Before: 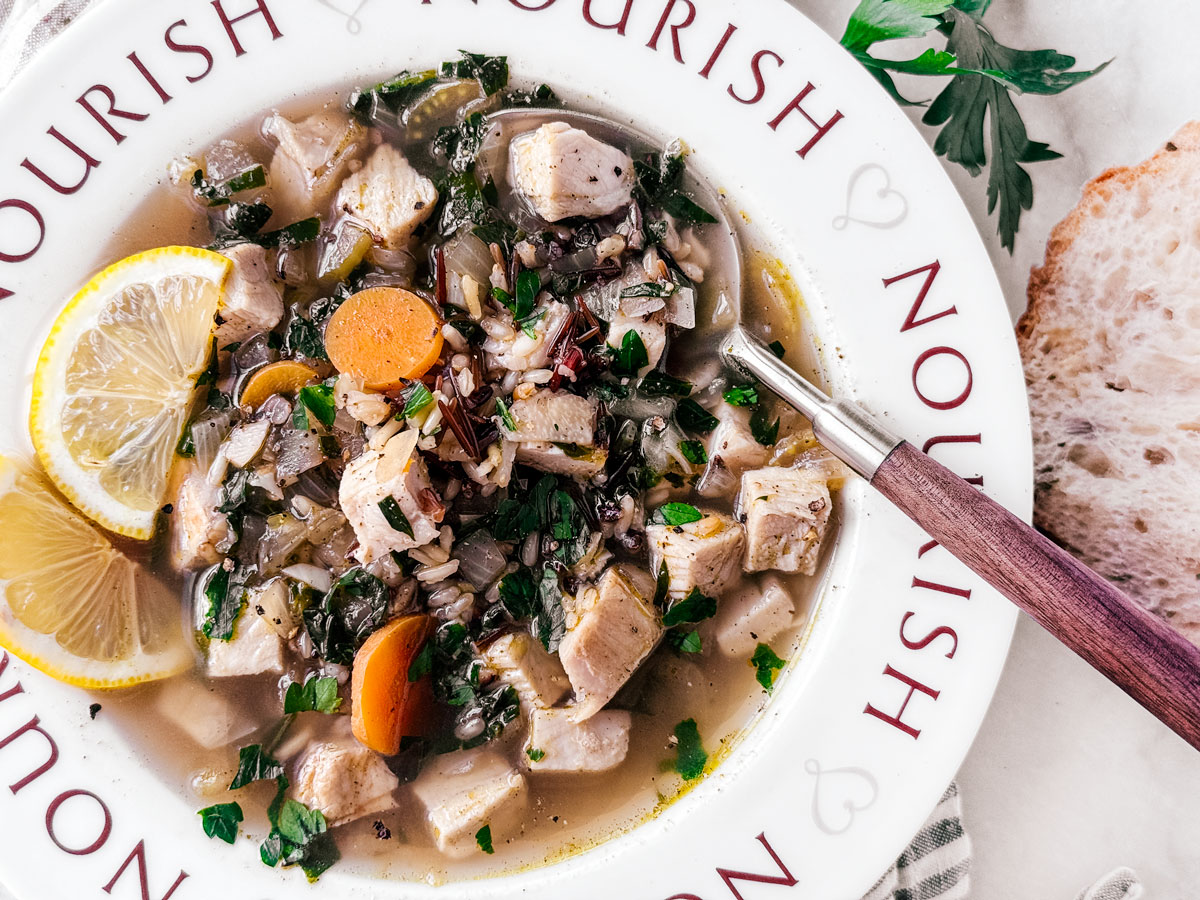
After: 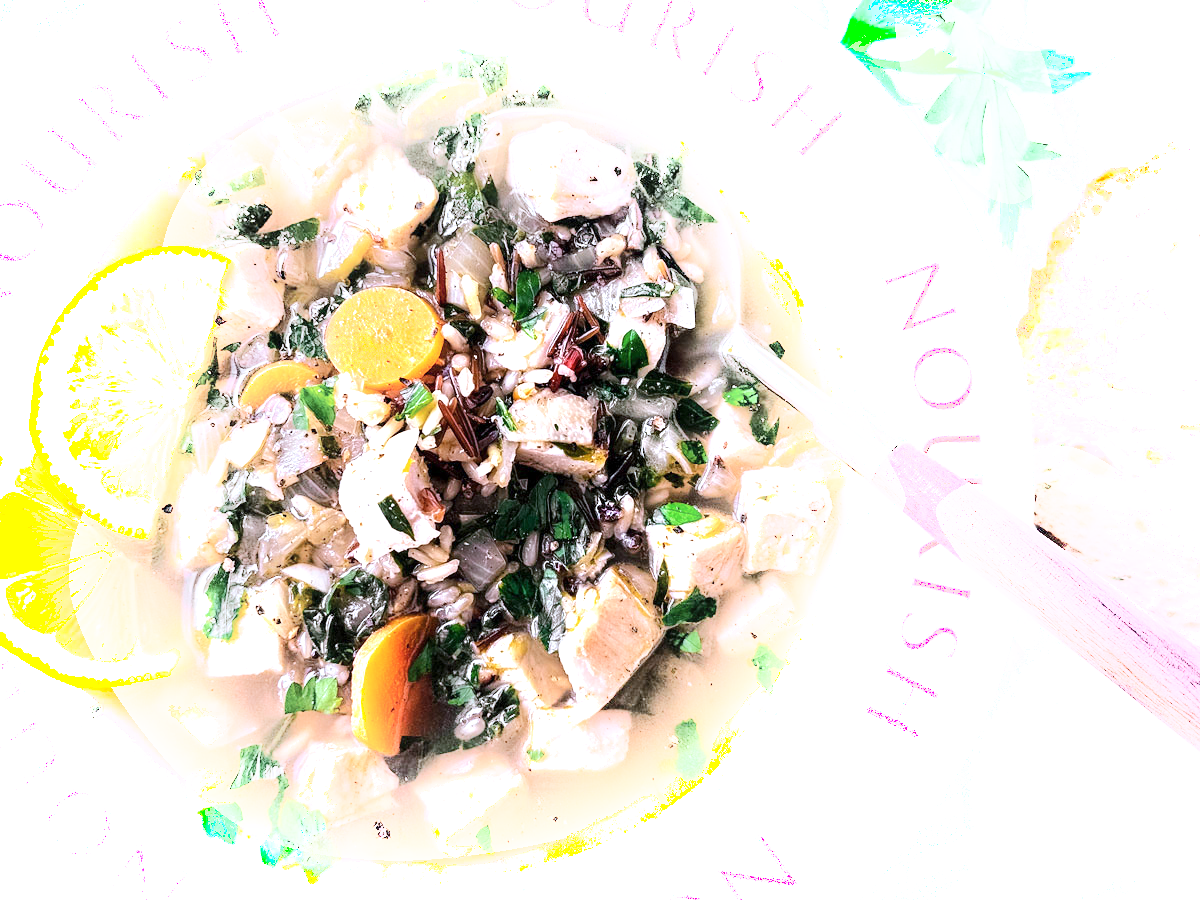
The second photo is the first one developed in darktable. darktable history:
exposure: exposure 1.16 EV, compensate exposure bias true, compensate highlight preservation false
shadows and highlights: shadows -90, highlights 90, soften with gaussian
white balance: red 0.926, green 1.003, blue 1.133
